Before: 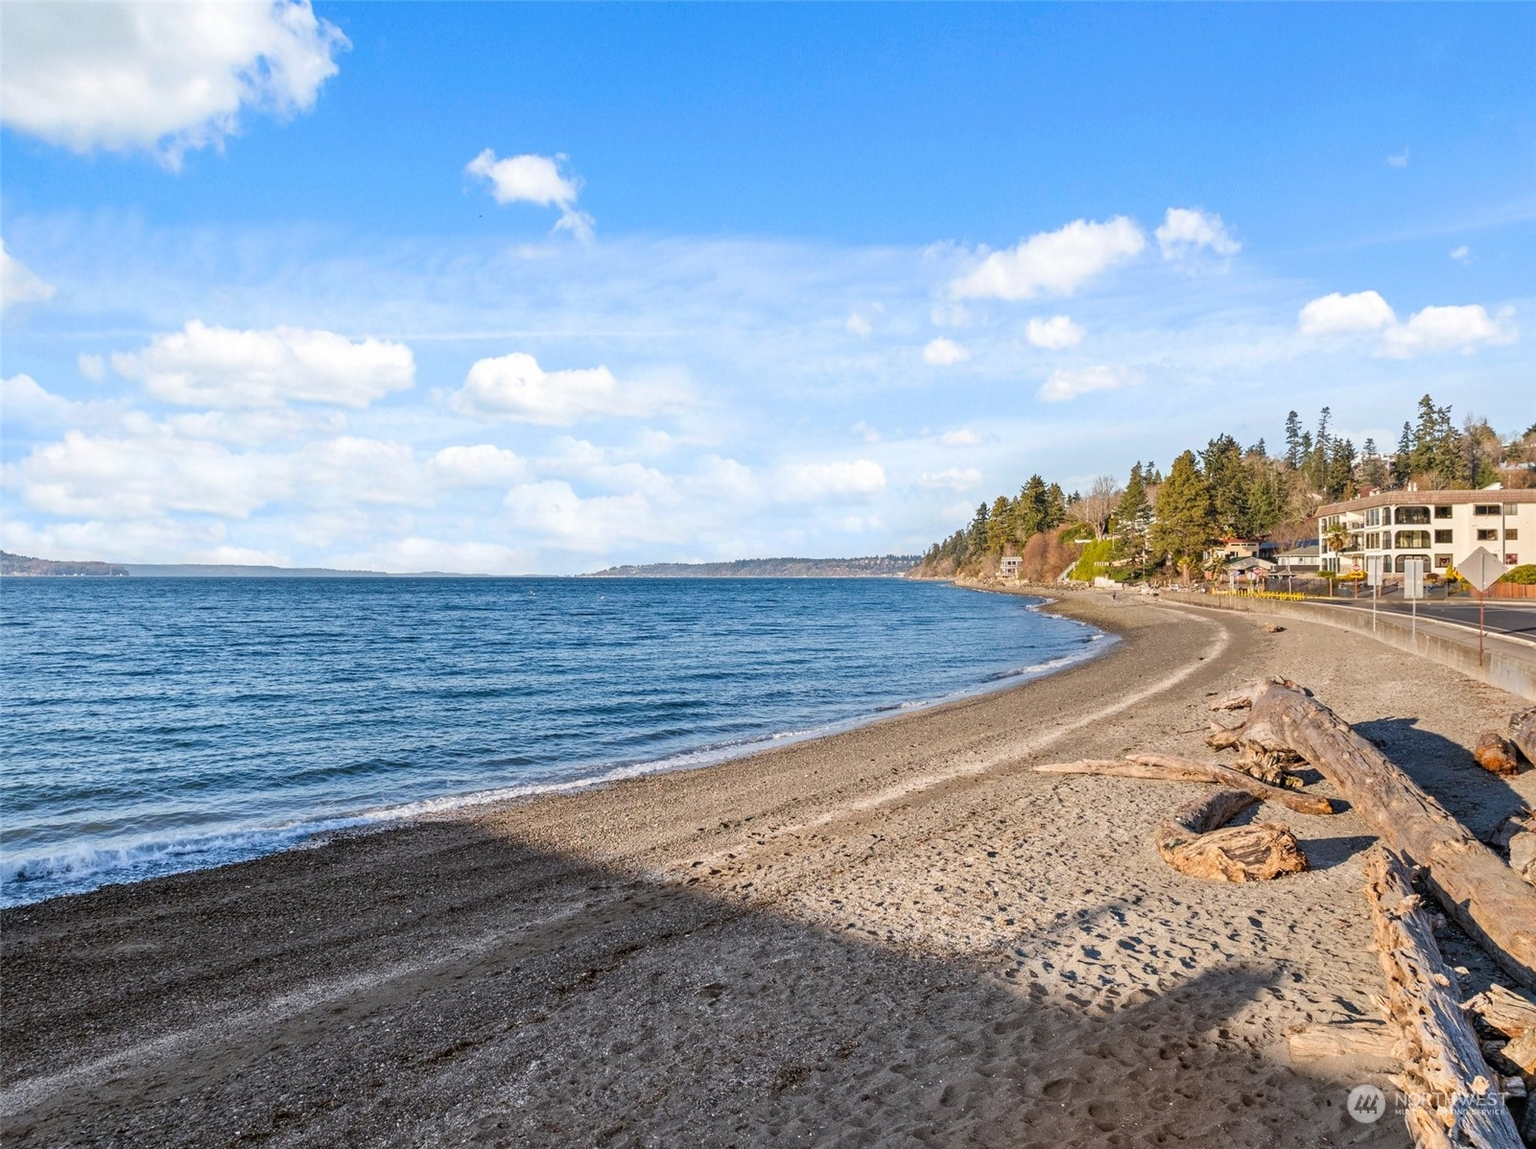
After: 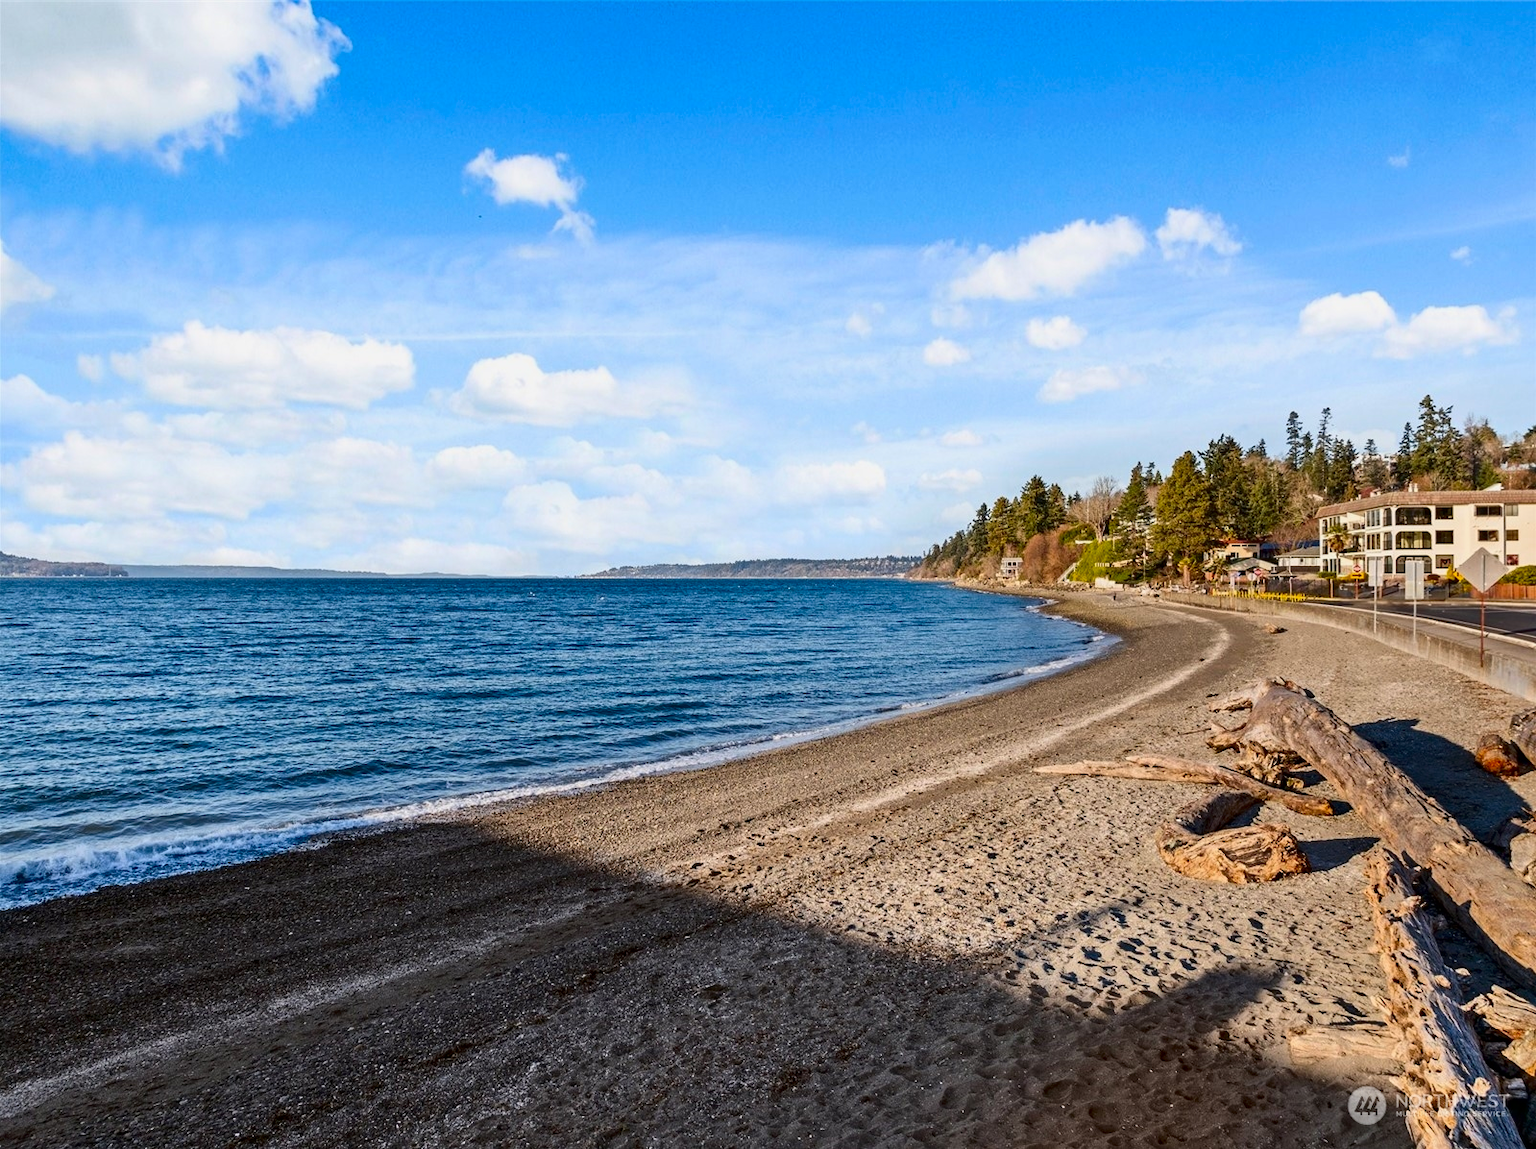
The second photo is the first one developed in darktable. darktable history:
contrast brightness saturation: contrast 0.193, brightness -0.111, saturation 0.209
crop and rotate: left 0.093%, bottom 0.002%
exposure: black level correction 0.001, exposure 0.498 EV, compensate exposure bias true, compensate highlight preservation false
